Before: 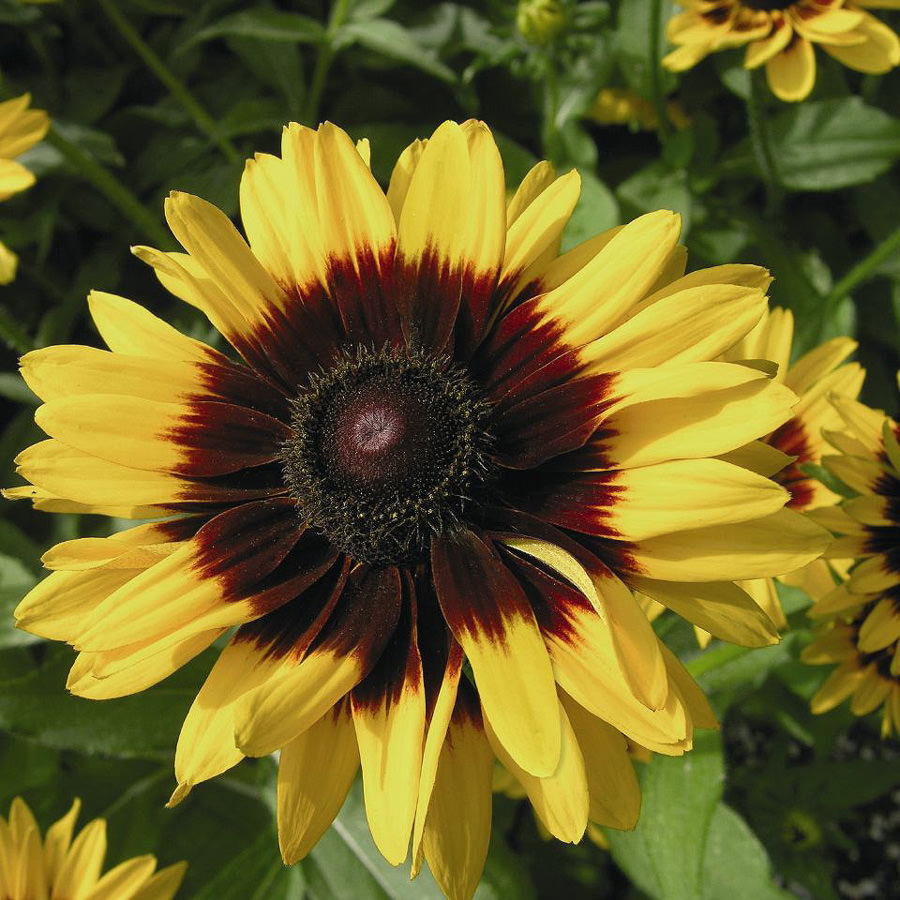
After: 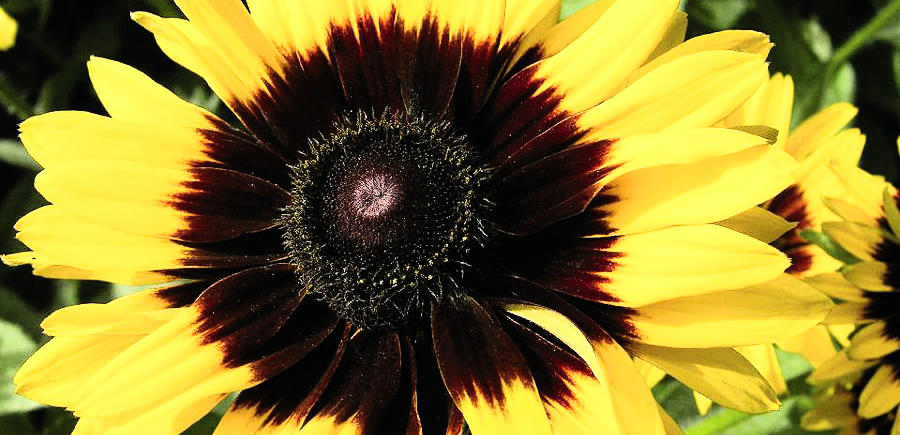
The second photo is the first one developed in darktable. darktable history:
crop and rotate: top 26.056%, bottom 25.543%
rgb curve: curves: ch0 [(0, 0) (0.21, 0.15) (0.24, 0.21) (0.5, 0.75) (0.75, 0.96) (0.89, 0.99) (1, 1)]; ch1 [(0, 0.02) (0.21, 0.13) (0.25, 0.2) (0.5, 0.67) (0.75, 0.9) (0.89, 0.97) (1, 1)]; ch2 [(0, 0.02) (0.21, 0.13) (0.25, 0.2) (0.5, 0.67) (0.75, 0.9) (0.89, 0.97) (1, 1)], compensate middle gray true
